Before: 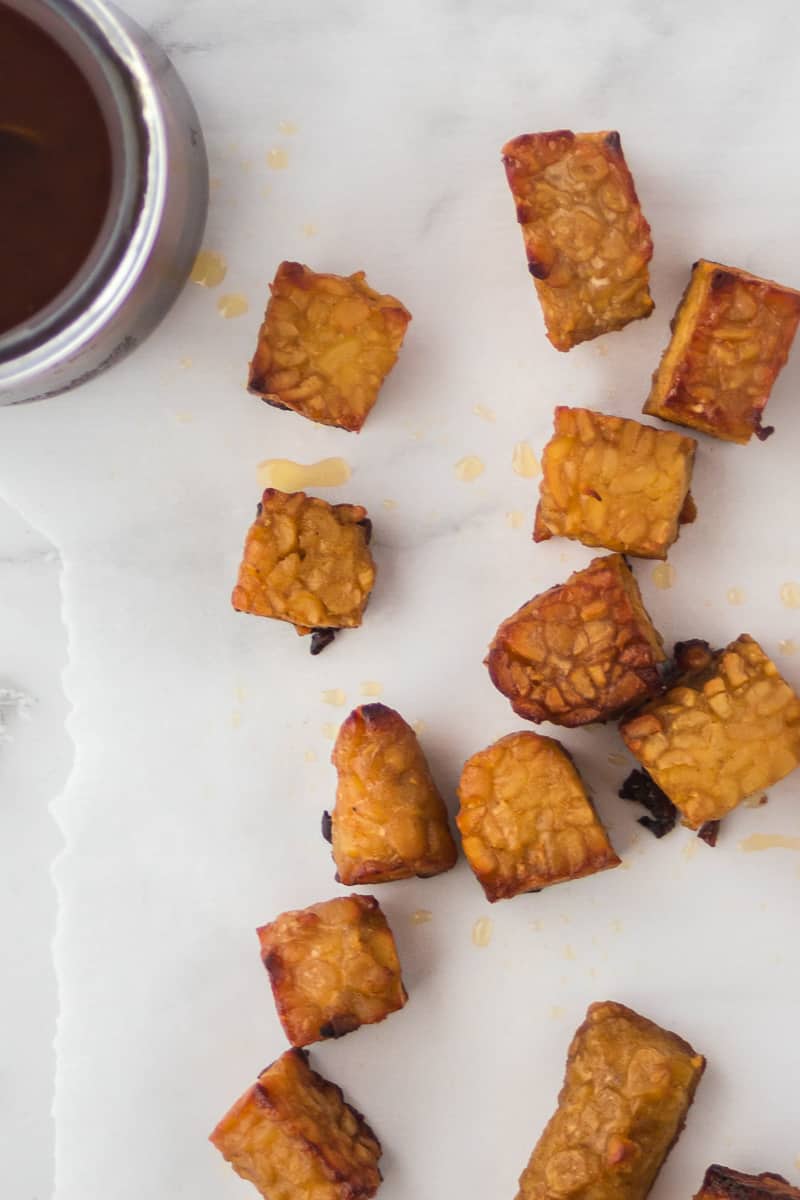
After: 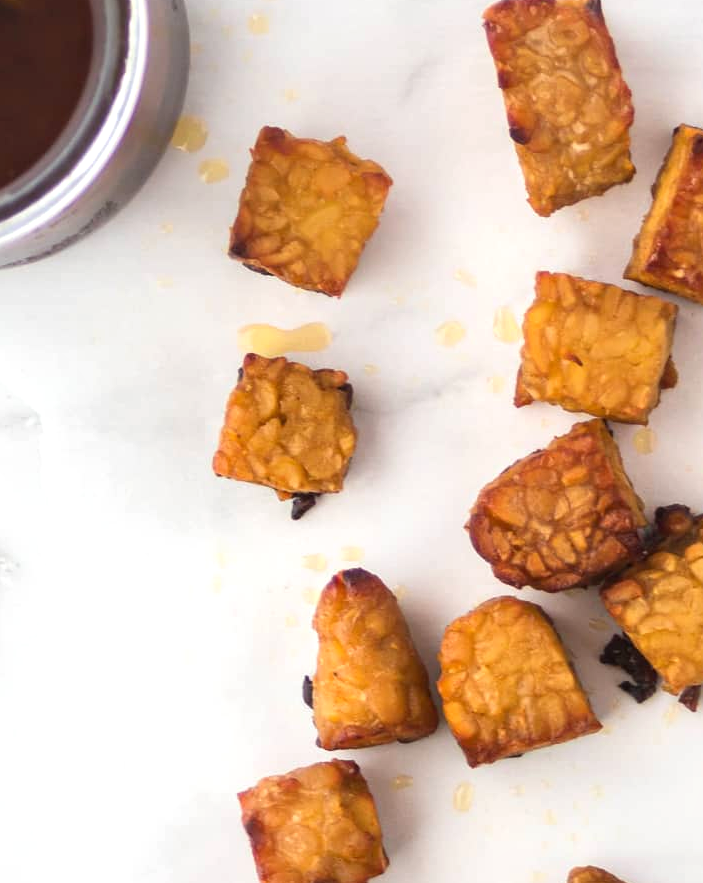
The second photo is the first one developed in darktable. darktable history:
exposure: exposure 0.426 EV, compensate highlight preservation false
crop and rotate: left 2.425%, top 11.305%, right 9.6%, bottom 15.08%
local contrast: mode bilateral grid, contrast 15, coarseness 36, detail 105%, midtone range 0.2
